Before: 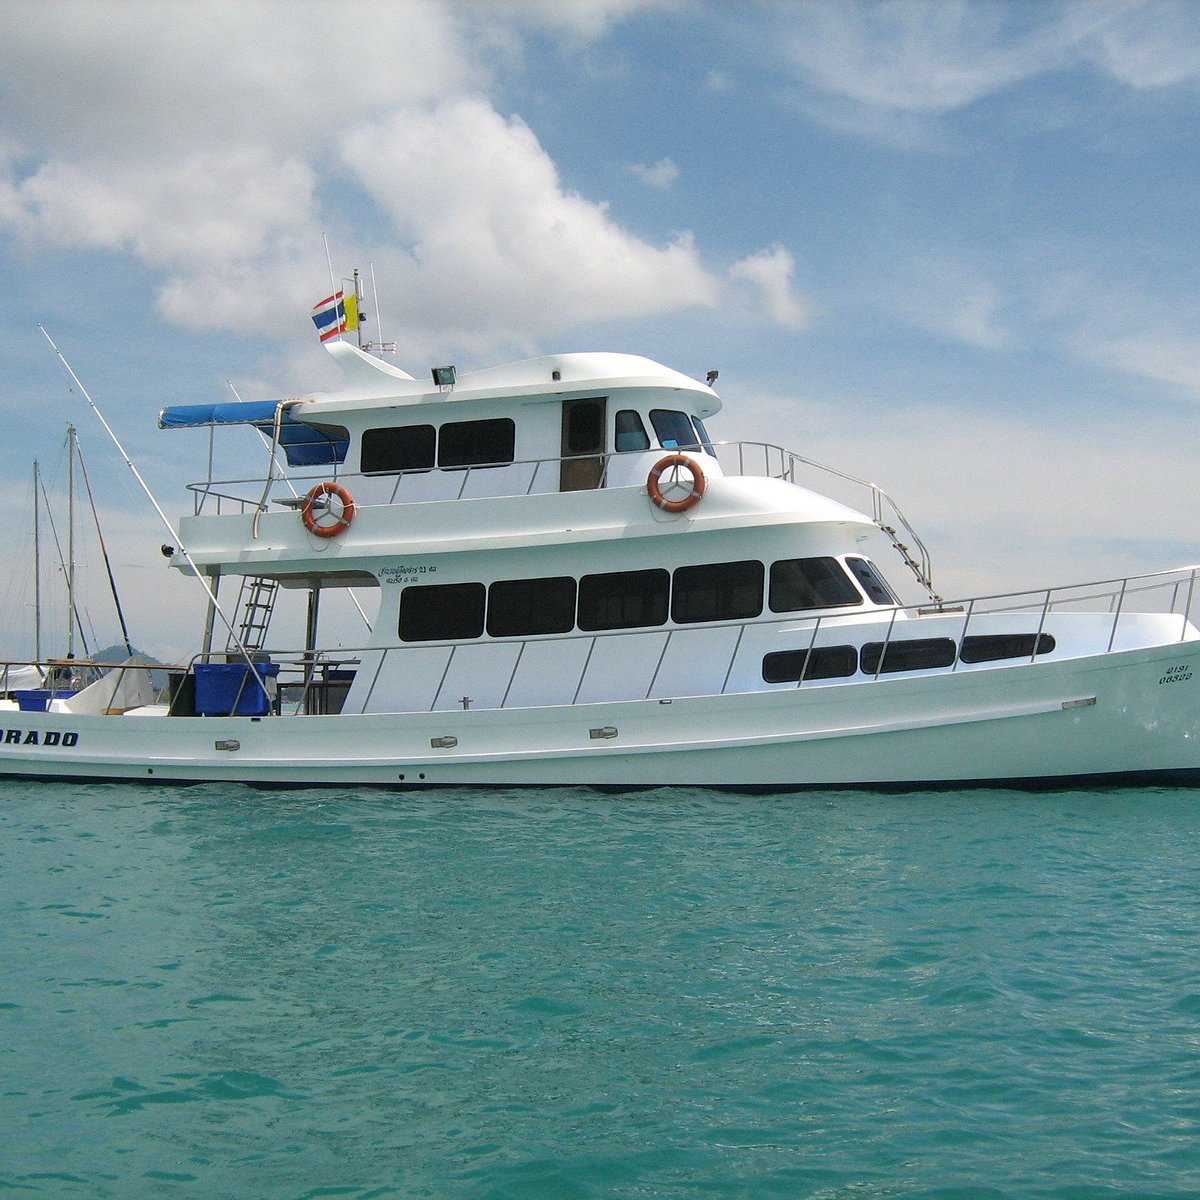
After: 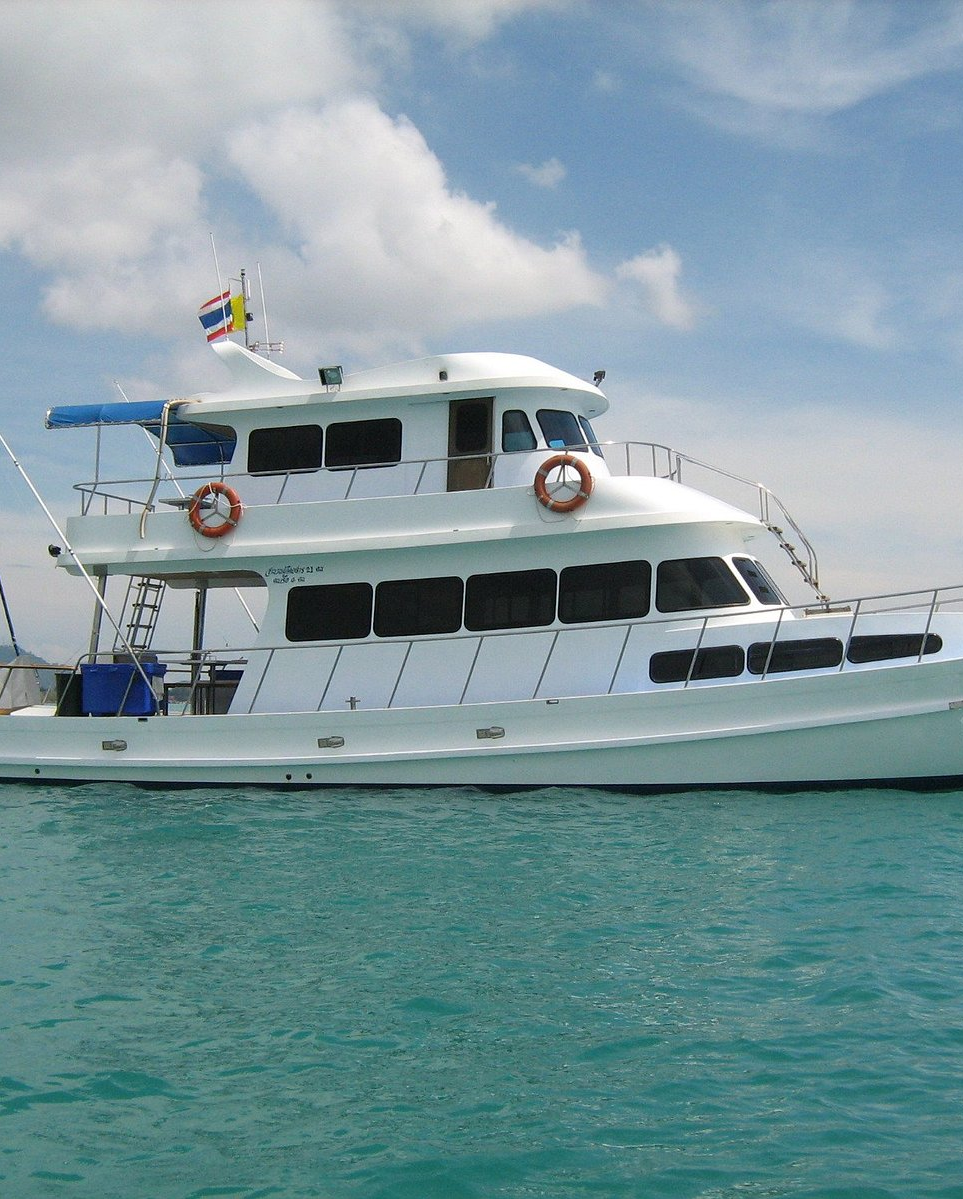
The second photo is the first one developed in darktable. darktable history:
crop and rotate: left 9.482%, right 10.192%
